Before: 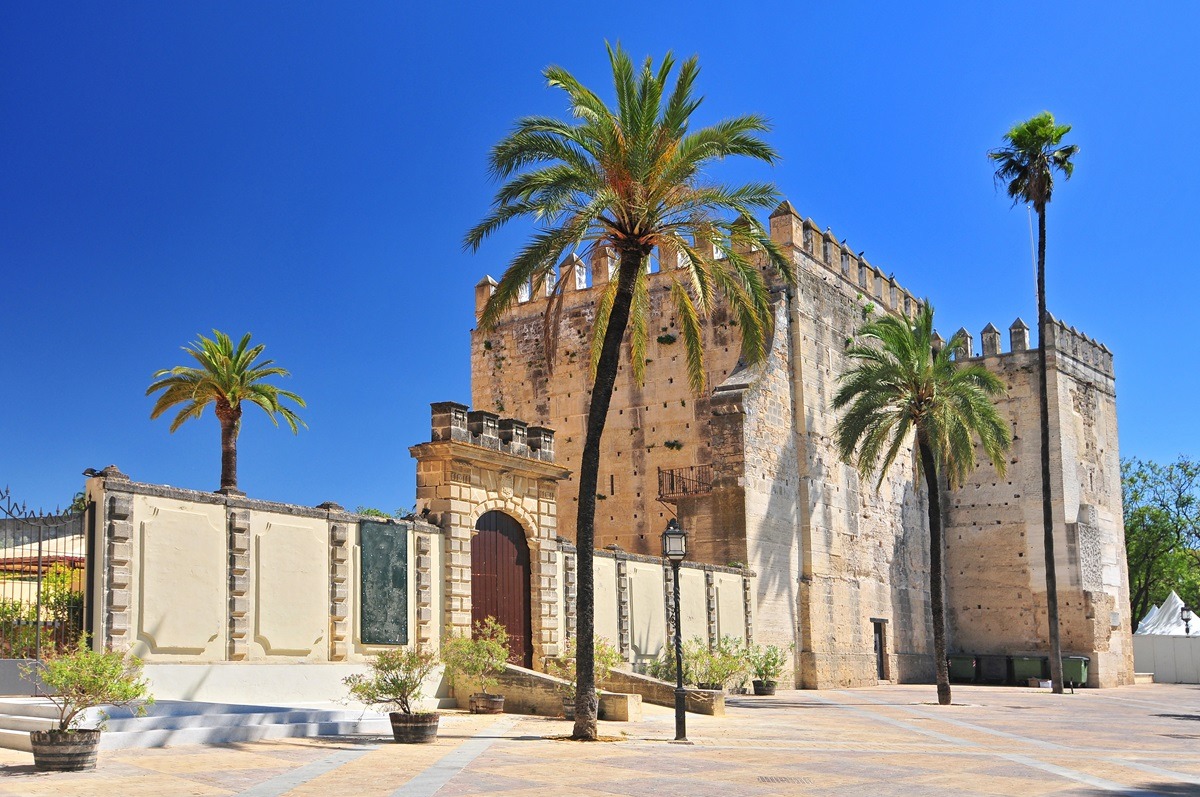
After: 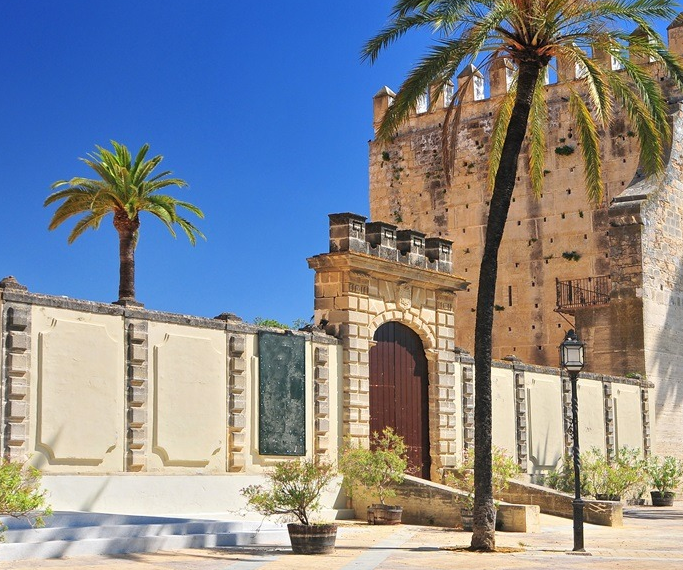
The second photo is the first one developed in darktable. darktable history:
crop: left 8.564%, top 23.772%, right 34.456%, bottom 4.66%
